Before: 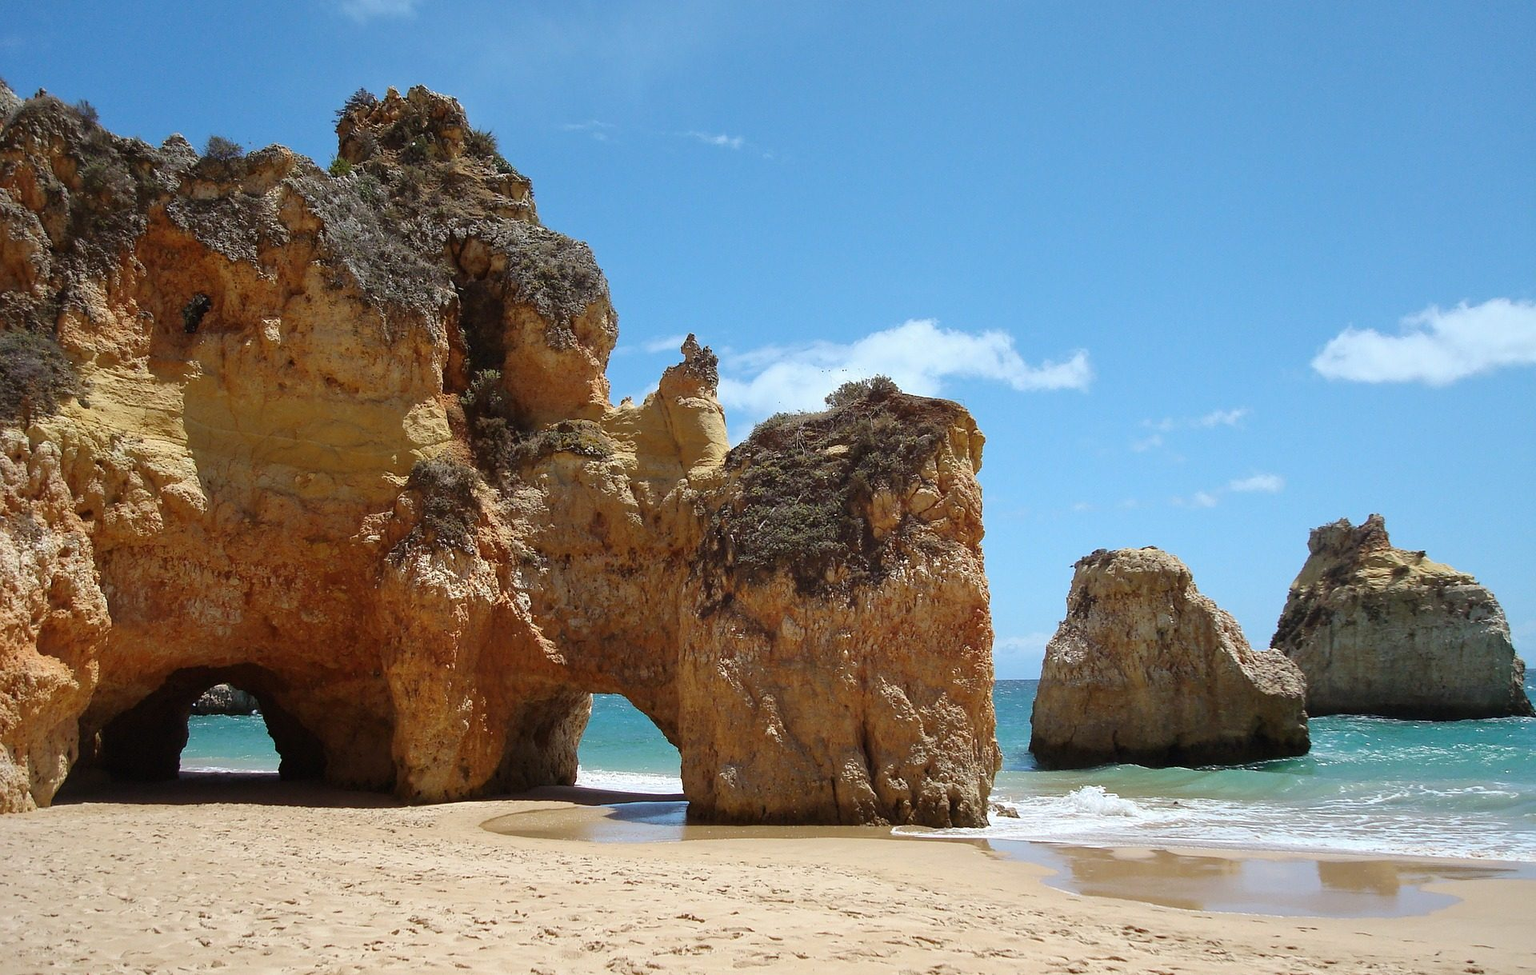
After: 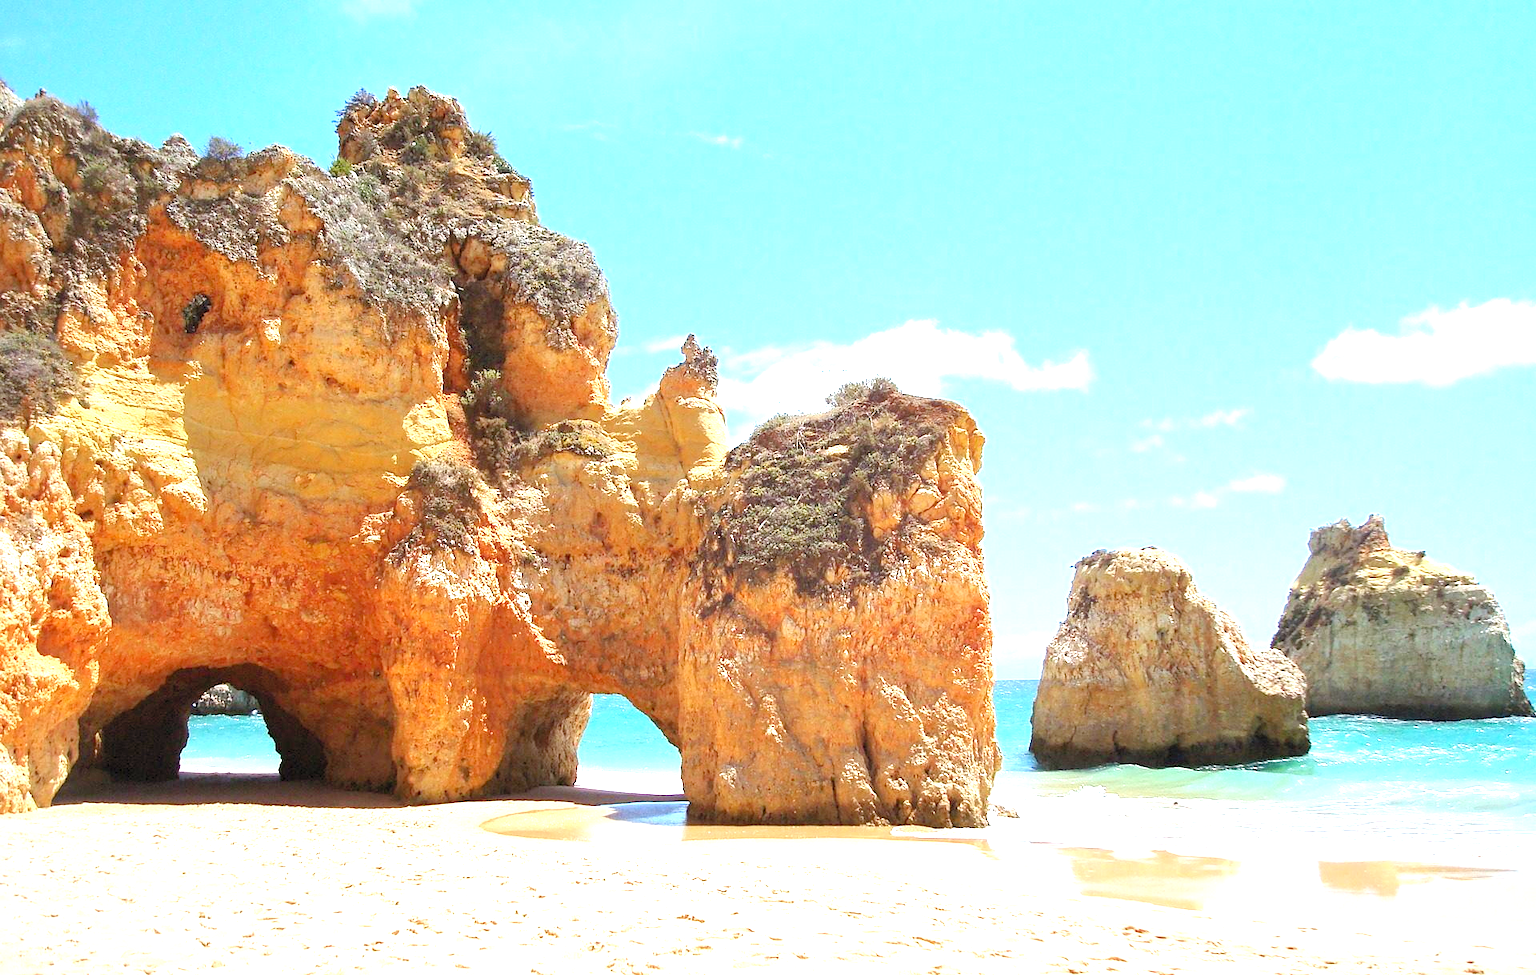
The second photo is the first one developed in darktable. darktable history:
levels: levels [0.036, 0.364, 0.827]
exposure: black level correction 0, exposure 1 EV, compensate exposure bias true, compensate highlight preservation false
